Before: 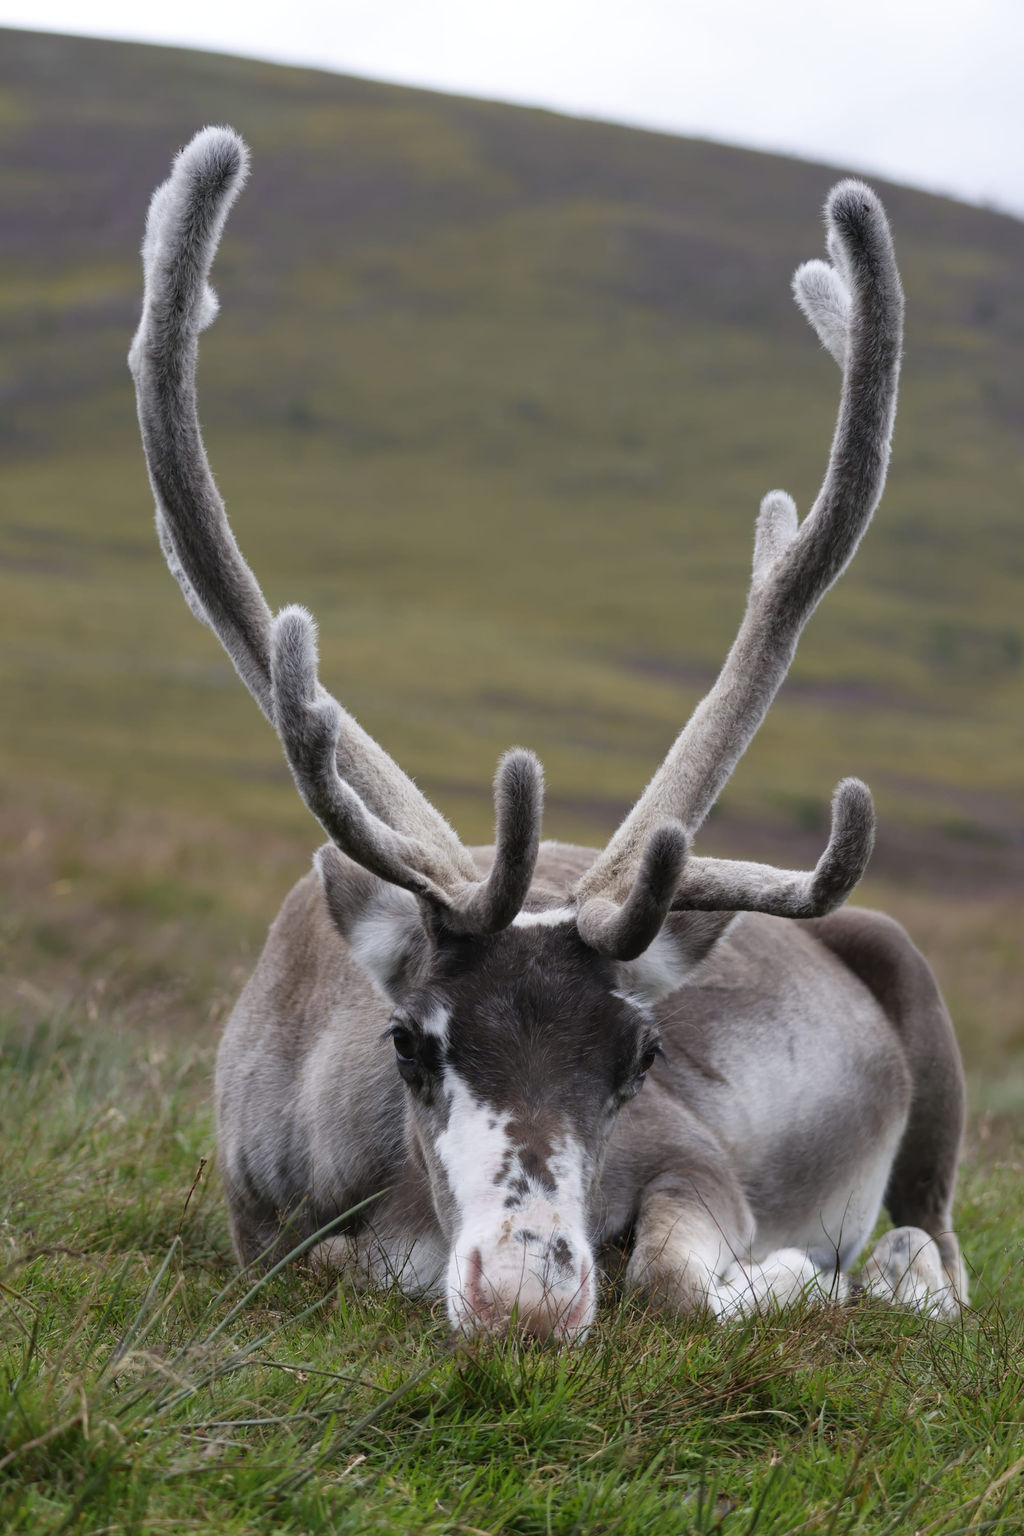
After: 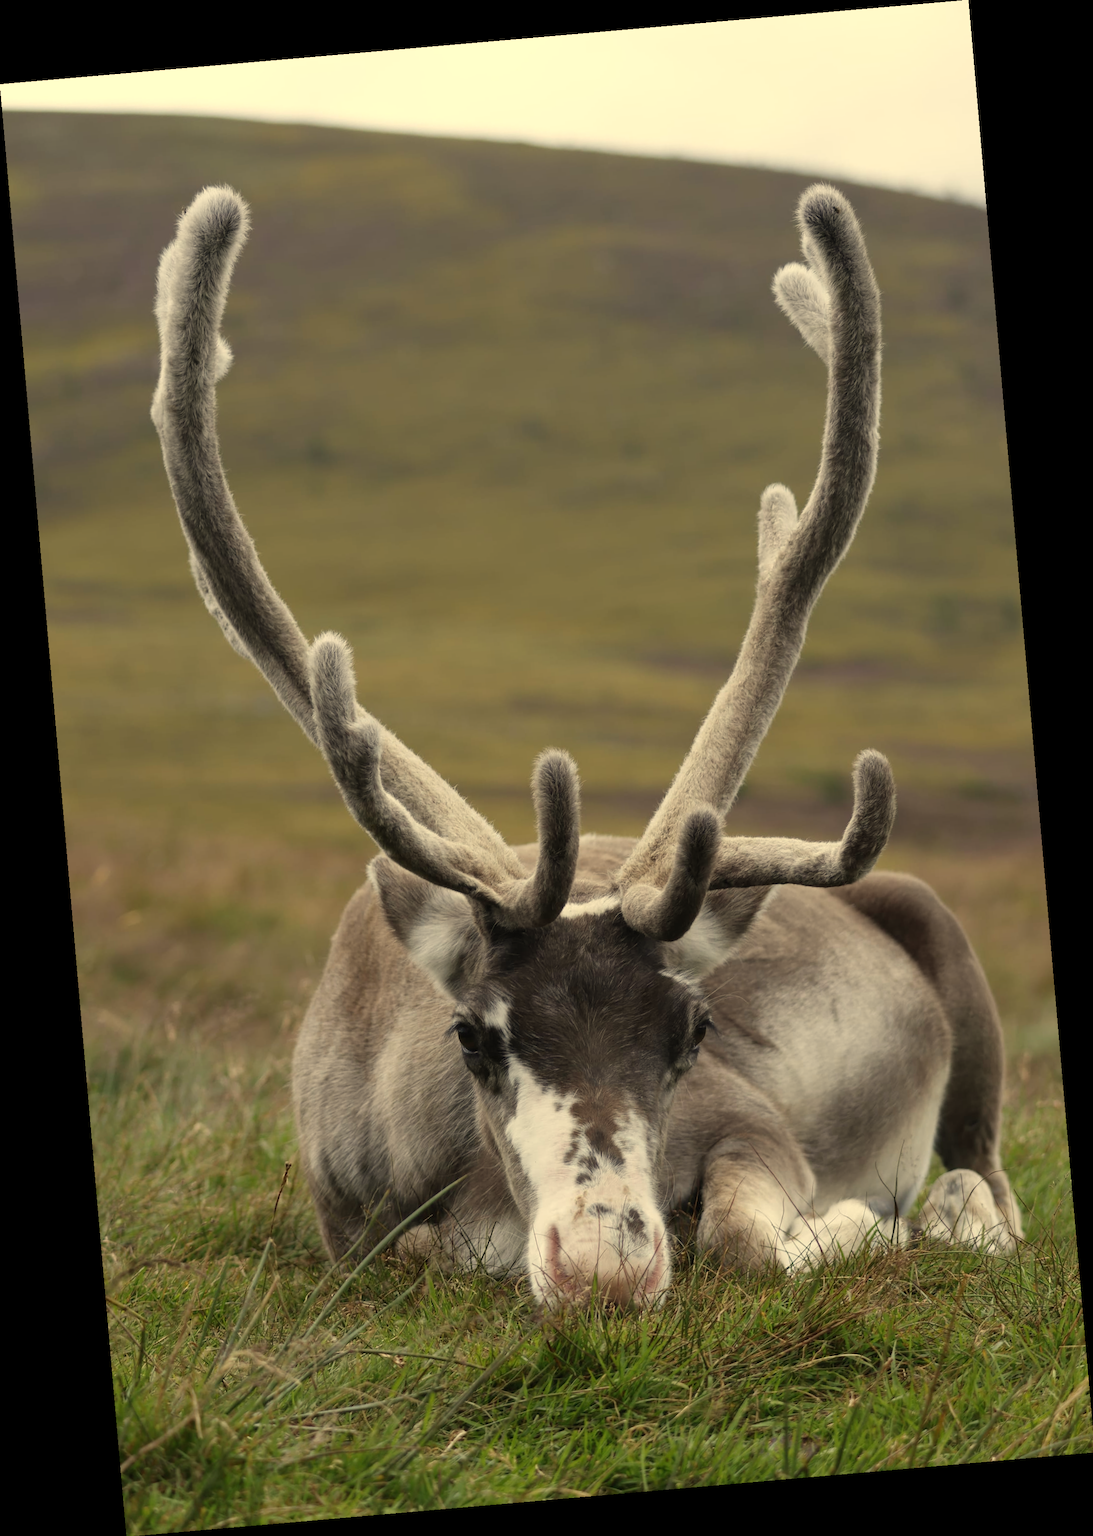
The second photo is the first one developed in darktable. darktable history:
white balance: red 1.08, blue 0.791
rotate and perspective: rotation -4.98°, automatic cropping off
